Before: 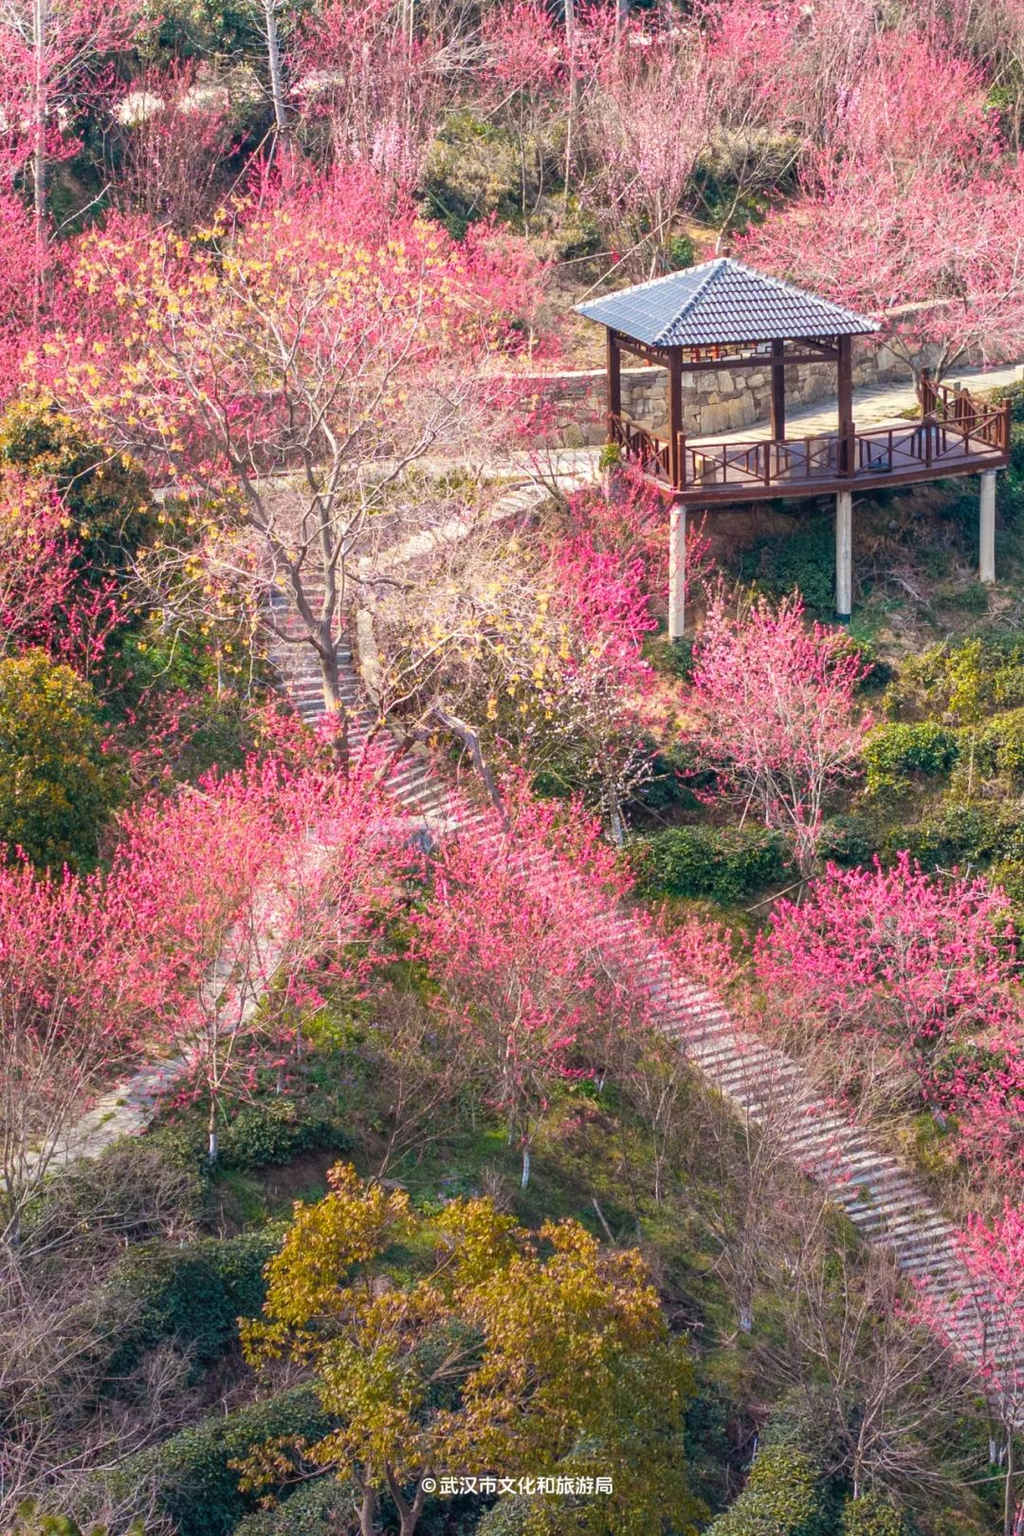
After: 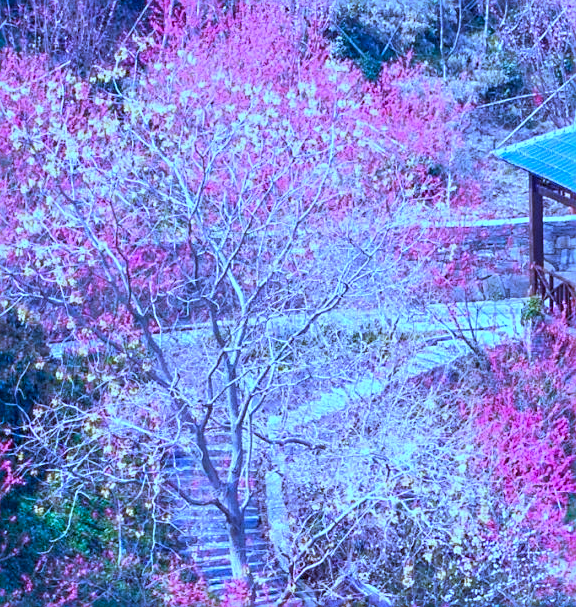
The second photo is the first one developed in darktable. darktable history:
crop: left 10.336%, top 10.626%, right 36.325%, bottom 51.902%
color calibration: illuminant as shot in camera, x 0.483, y 0.431, temperature 2450.17 K
sharpen: on, module defaults
